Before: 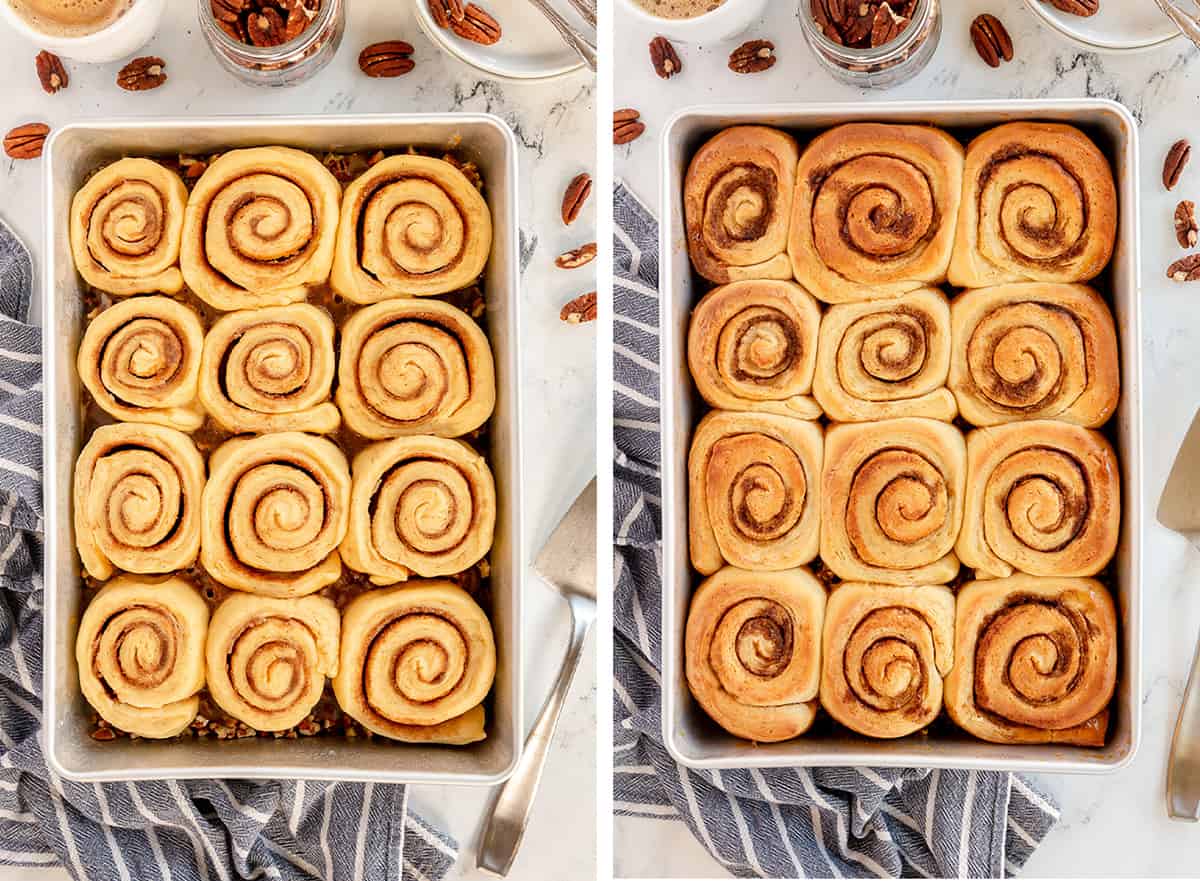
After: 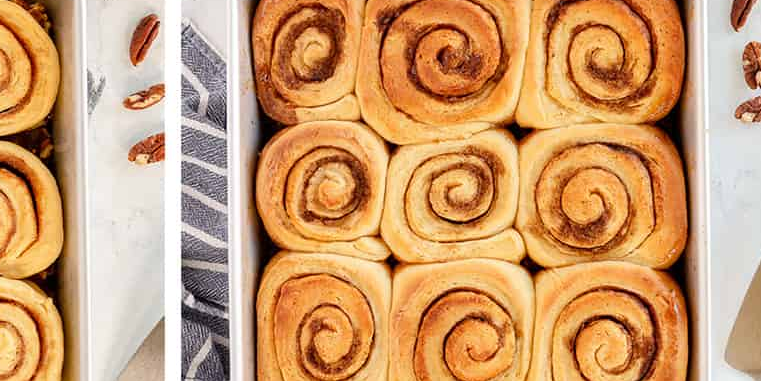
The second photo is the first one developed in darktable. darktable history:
crop: left 36.066%, top 18.076%, right 0.493%, bottom 38.608%
